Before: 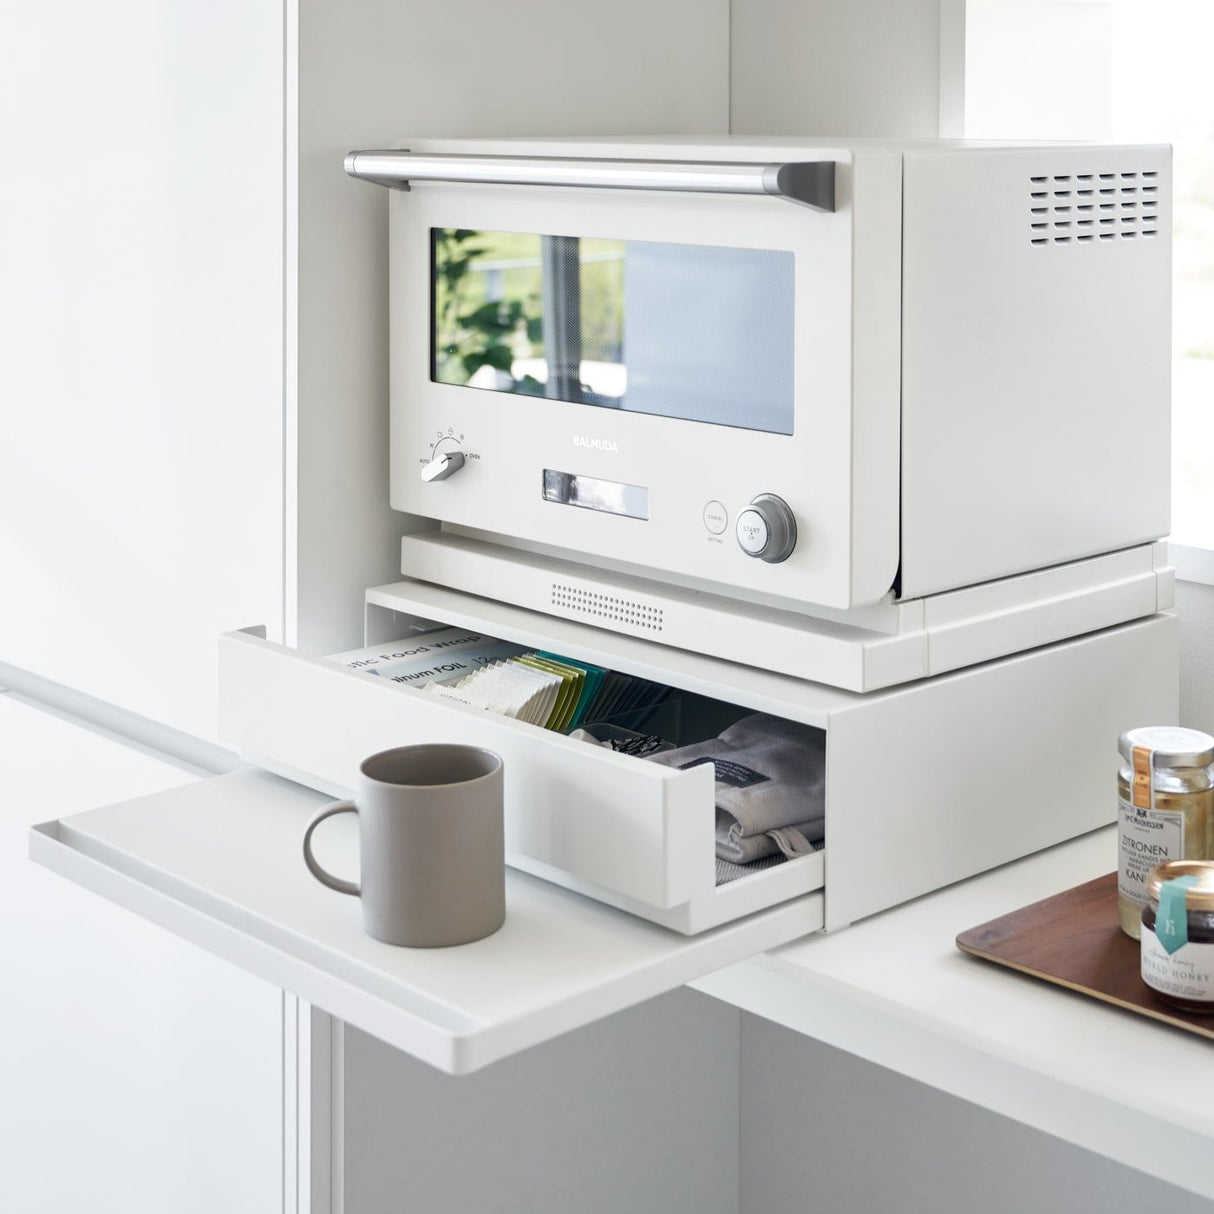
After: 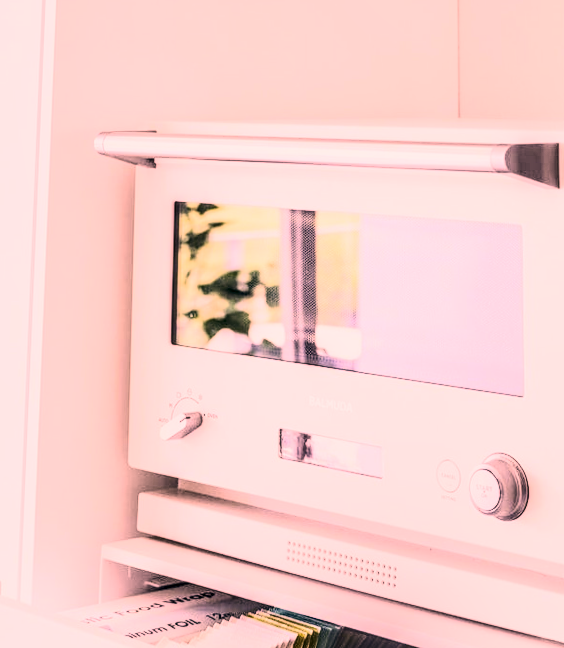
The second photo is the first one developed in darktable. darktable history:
local contrast: highlights 0%, shadows 0%, detail 182%
color correction: highlights a* 40, highlights b* 40, saturation 0.69
white balance: red 1.042, blue 1.17
tone equalizer: -8 EV -0.75 EV, -7 EV -0.7 EV, -6 EV -0.6 EV, -5 EV -0.4 EV, -3 EV 0.4 EV, -2 EV 0.6 EV, -1 EV 0.7 EV, +0 EV 0.75 EV, edges refinement/feathering 500, mask exposure compensation -1.57 EV, preserve details no
crop: left 19.556%, right 30.401%, bottom 46.458%
tone curve: curves: ch0 [(0, 0.026) (0.146, 0.158) (0.272, 0.34) (0.434, 0.625) (0.676, 0.871) (0.994, 0.955)], color space Lab, linked channels, preserve colors none
rotate and perspective: rotation 0.215°, lens shift (vertical) -0.139, crop left 0.069, crop right 0.939, crop top 0.002, crop bottom 0.996
